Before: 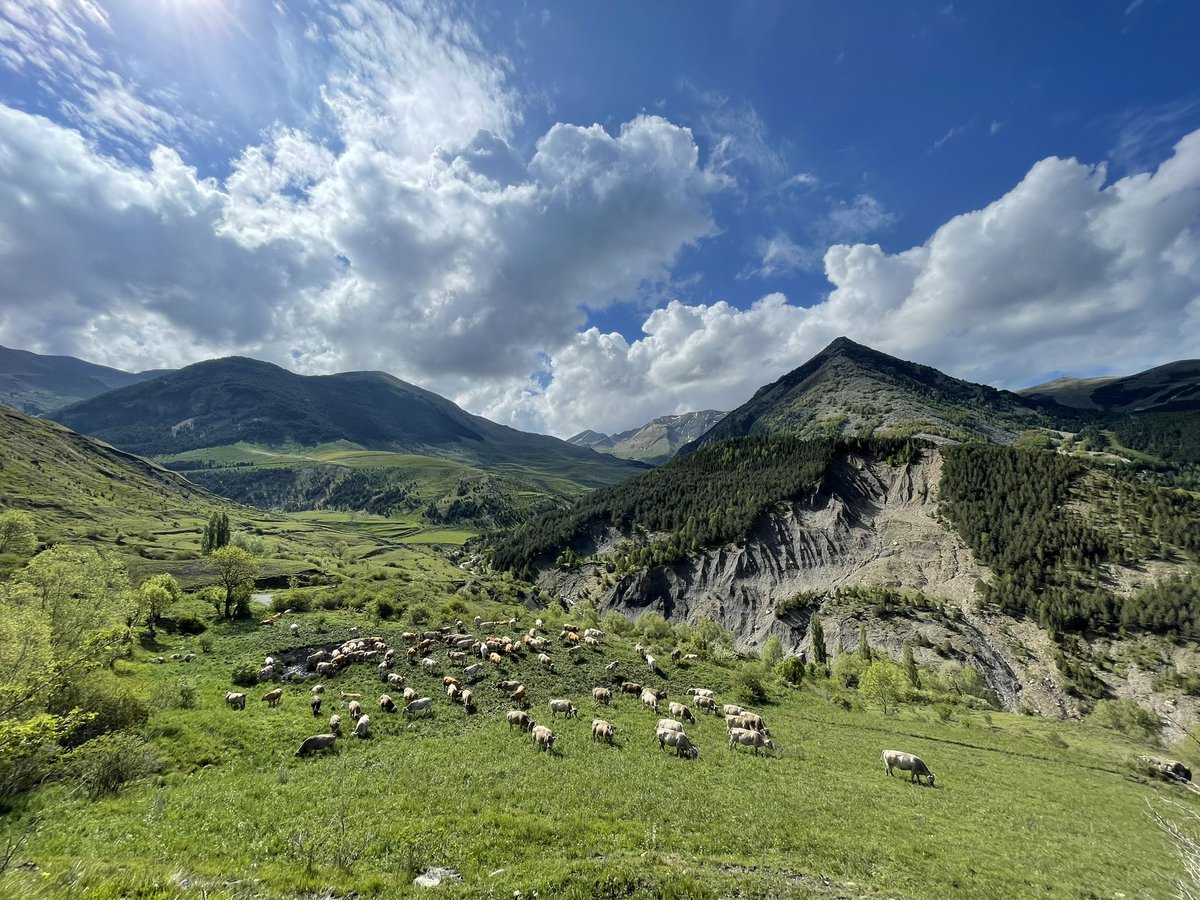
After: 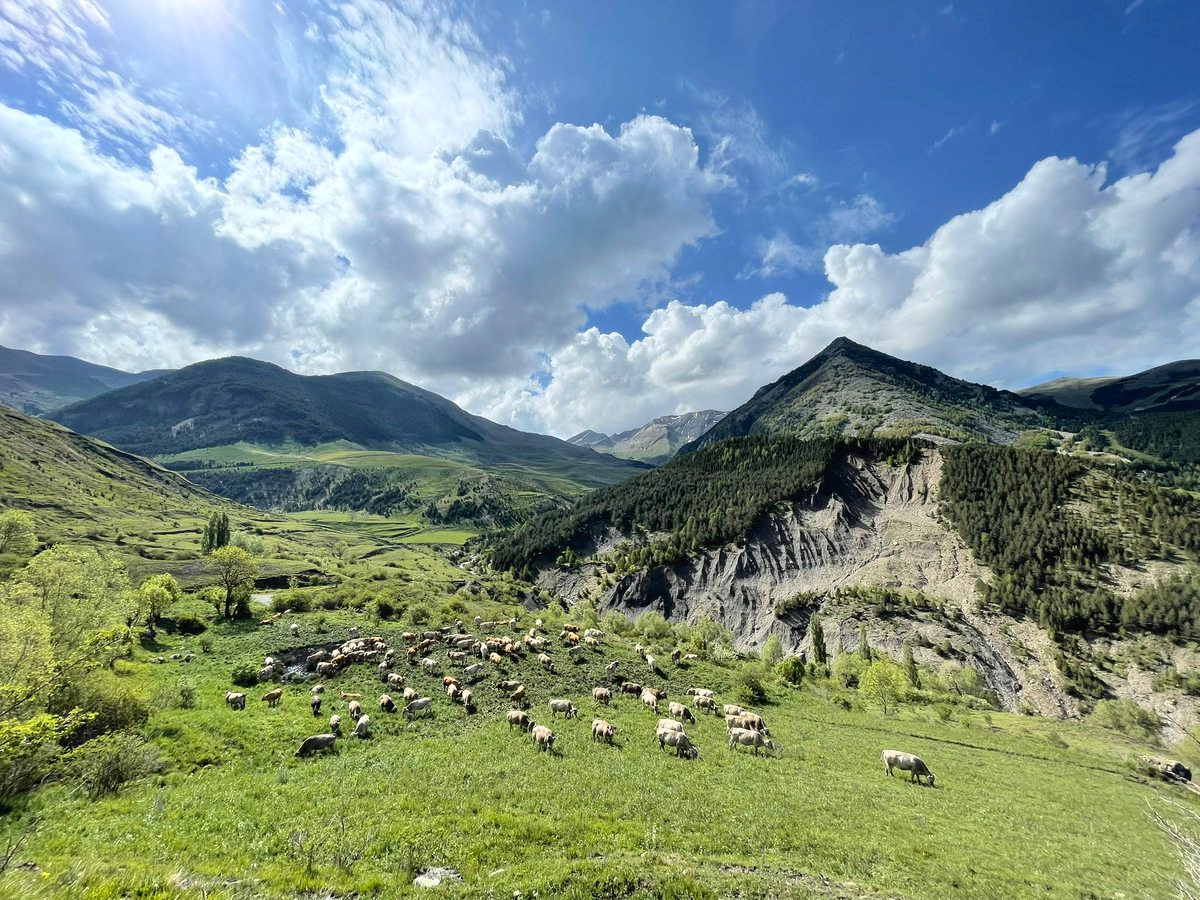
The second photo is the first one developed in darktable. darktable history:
tone curve: curves: ch0 [(0, 0) (0.003, 0.023) (0.011, 0.025) (0.025, 0.029) (0.044, 0.047) (0.069, 0.079) (0.1, 0.113) (0.136, 0.152) (0.177, 0.199) (0.224, 0.26) (0.277, 0.333) (0.335, 0.404) (0.399, 0.48) (0.468, 0.559) (0.543, 0.635) (0.623, 0.713) (0.709, 0.797) (0.801, 0.879) (0.898, 0.953) (1, 1)], color space Lab, independent channels
